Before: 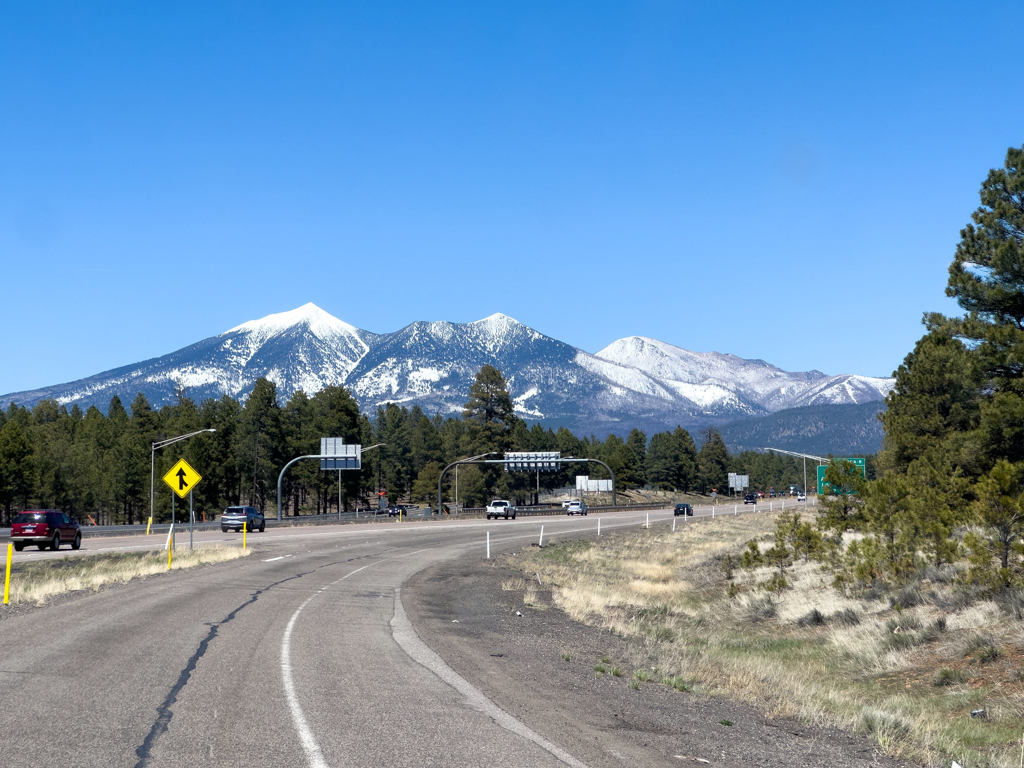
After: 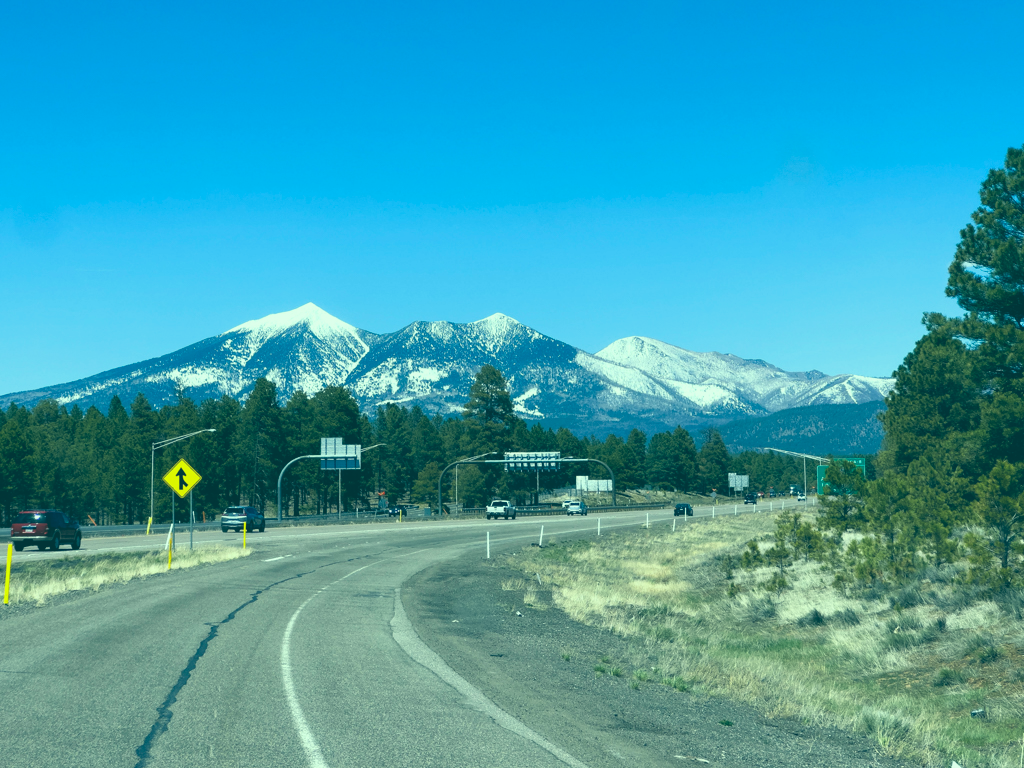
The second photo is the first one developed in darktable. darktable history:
exposure: black level correction -0.027, compensate highlight preservation false
color correction: highlights a* -19.38, highlights b* 9.8, shadows a* -21.04, shadows b* -11.05
